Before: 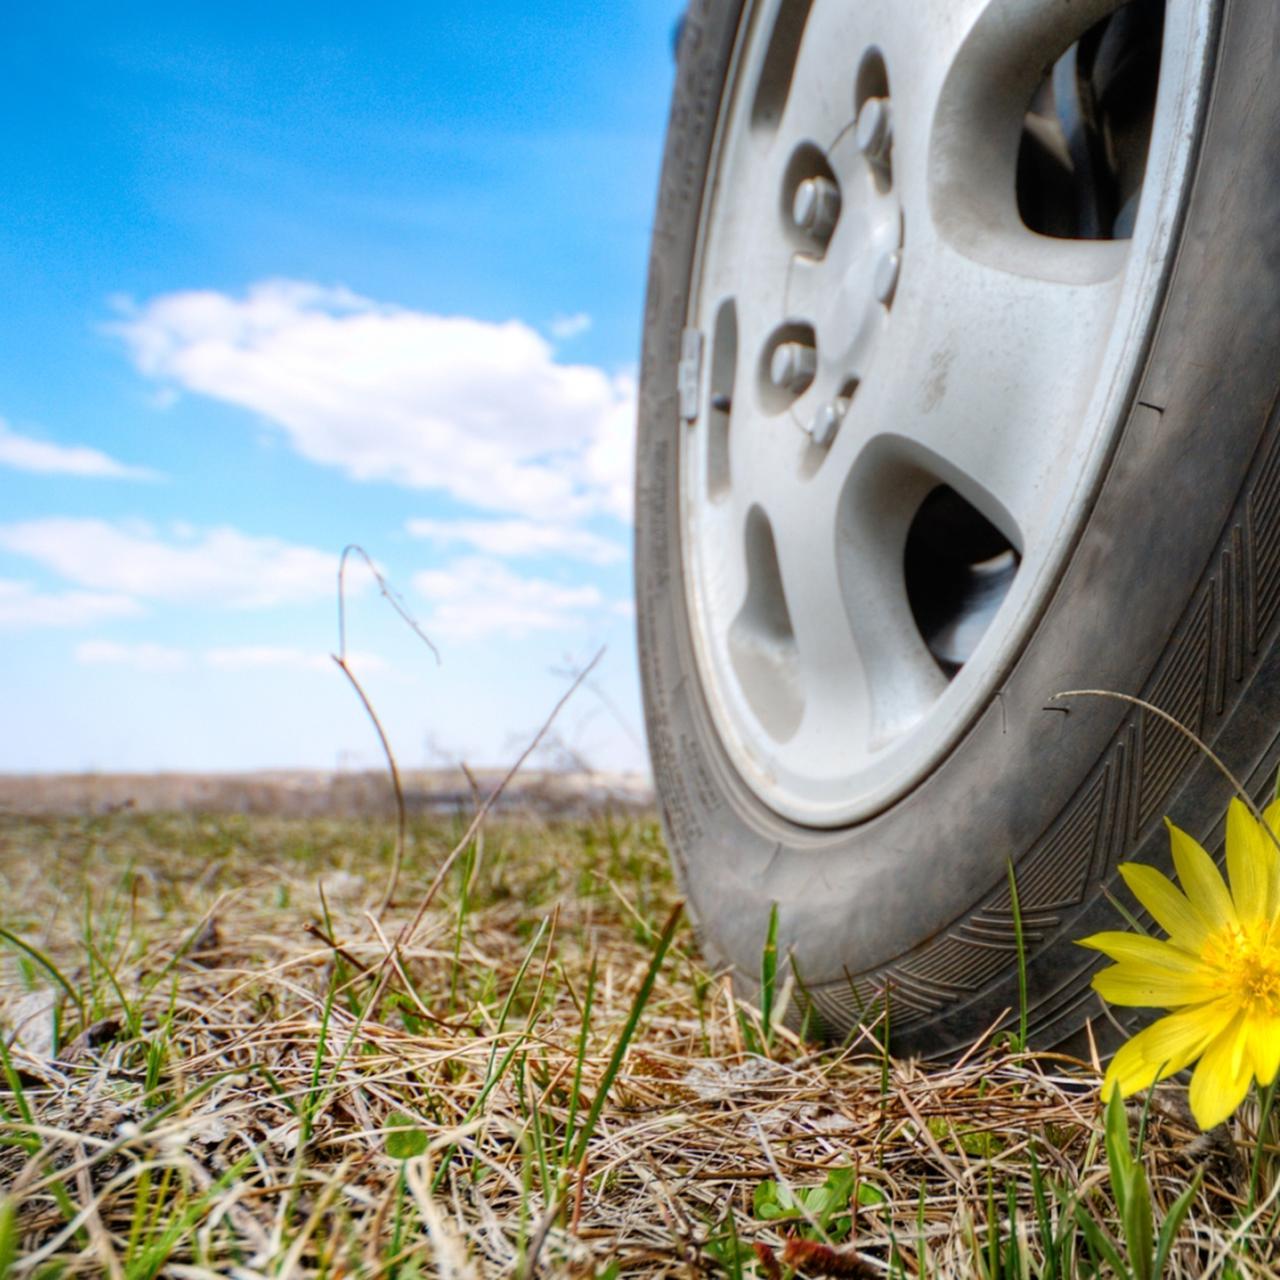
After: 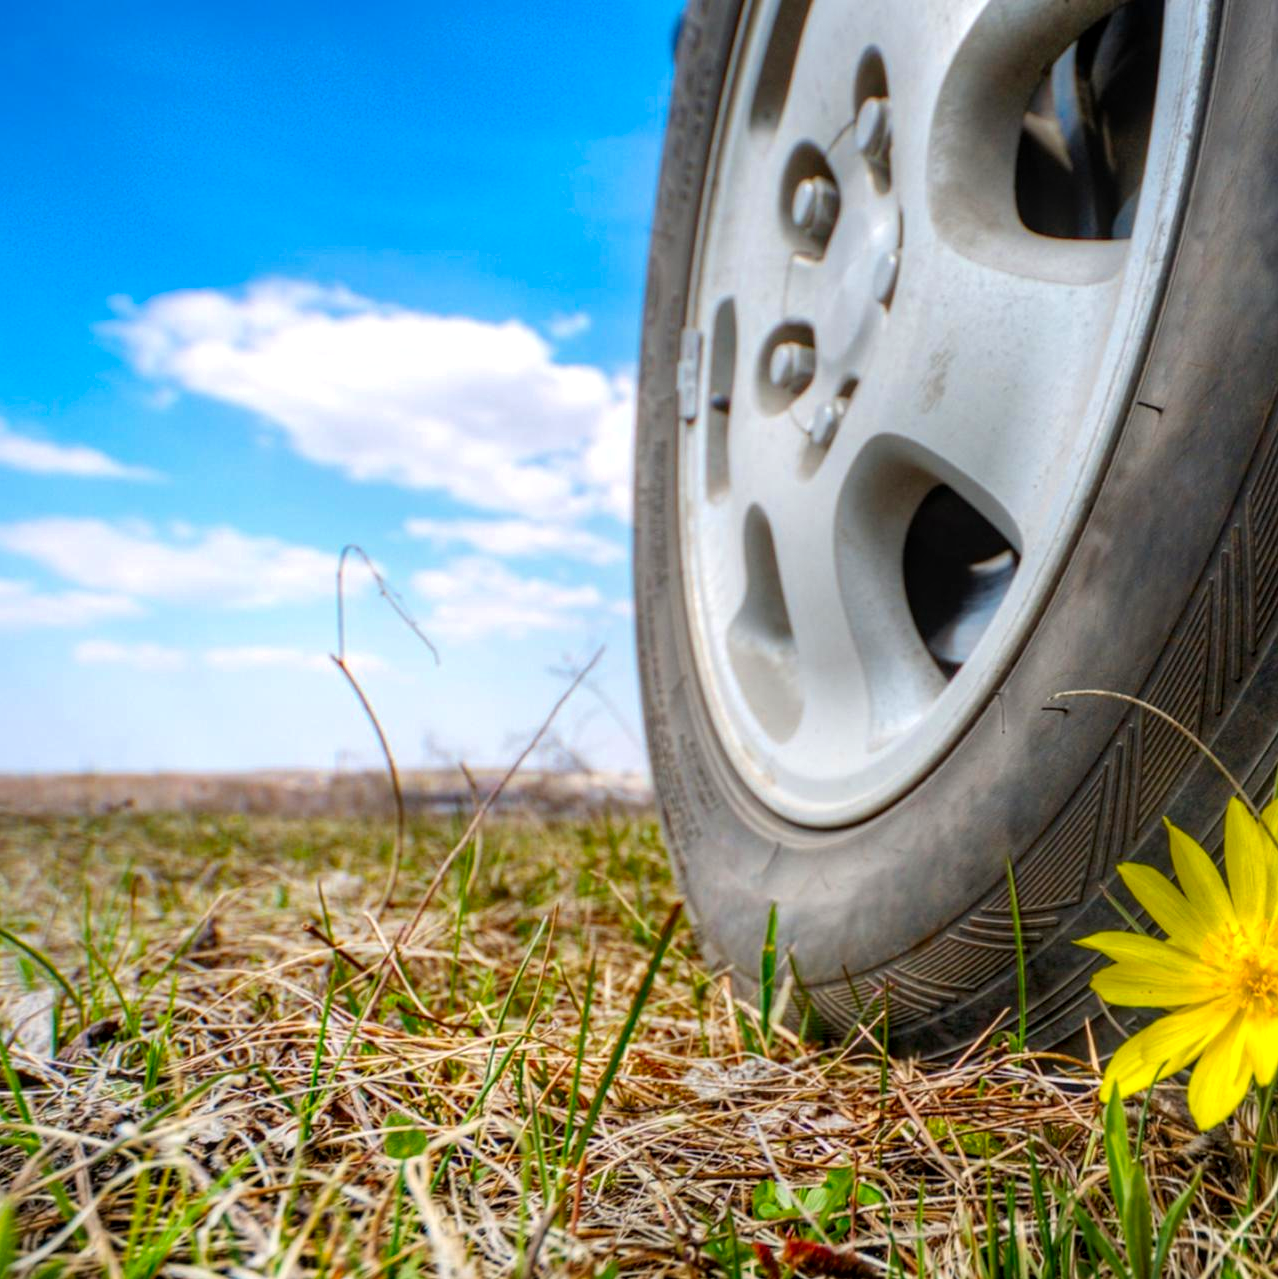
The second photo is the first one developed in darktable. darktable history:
local contrast: on, module defaults
color zones: curves: ch0 [(0, 0.613) (0.01, 0.613) (0.245, 0.448) (0.498, 0.529) (0.642, 0.665) (0.879, 0.777) (0.99, 0.613)]; ch1 [(0, 0) (0.143, 0) (0.286, 0) (0.429, 0) (0.571, 0) (0.714, 0) (0.857, 0)], mix -131.09%
crop and rotate: left 0.126%
